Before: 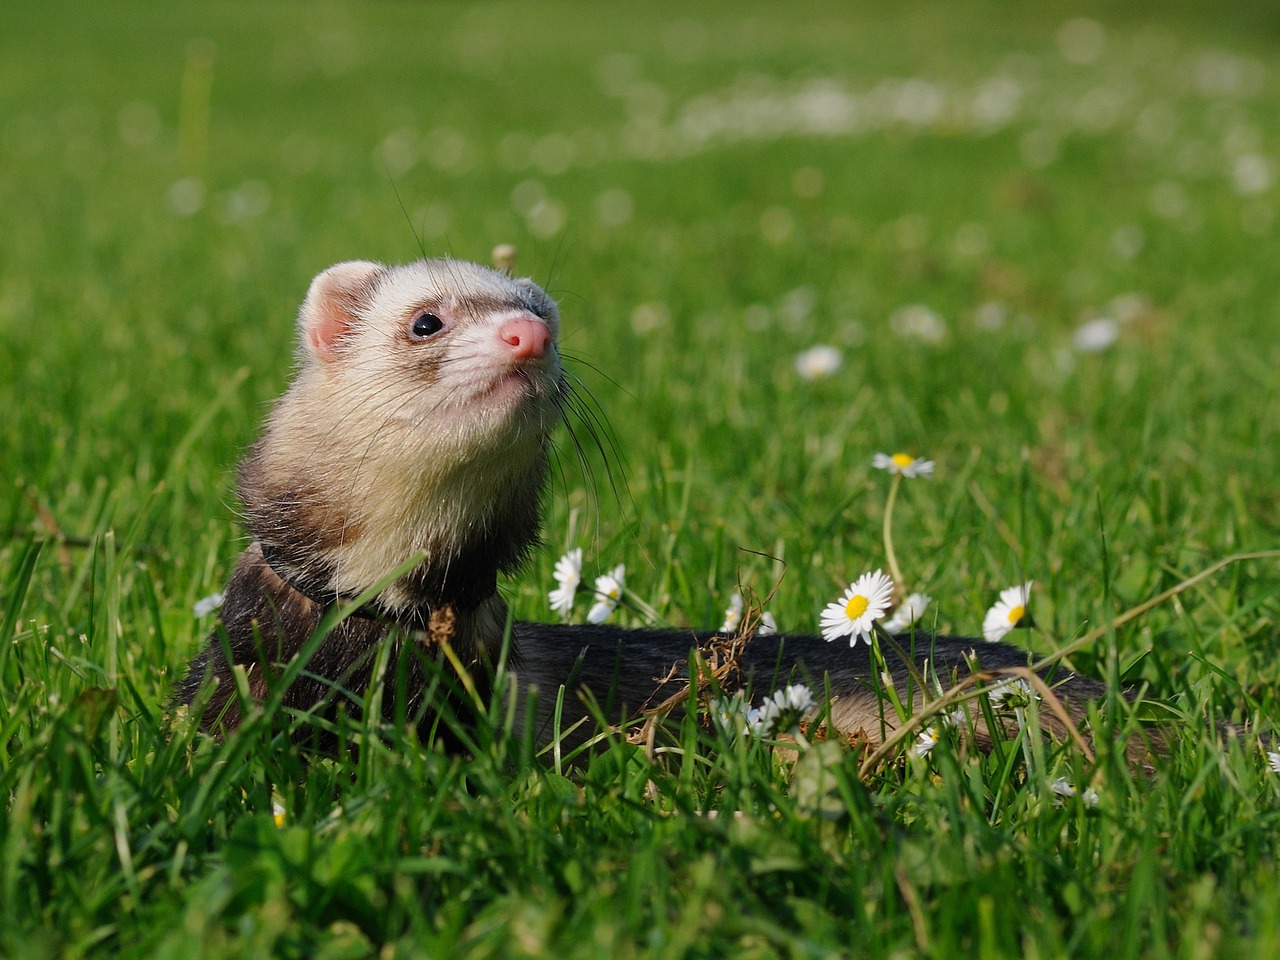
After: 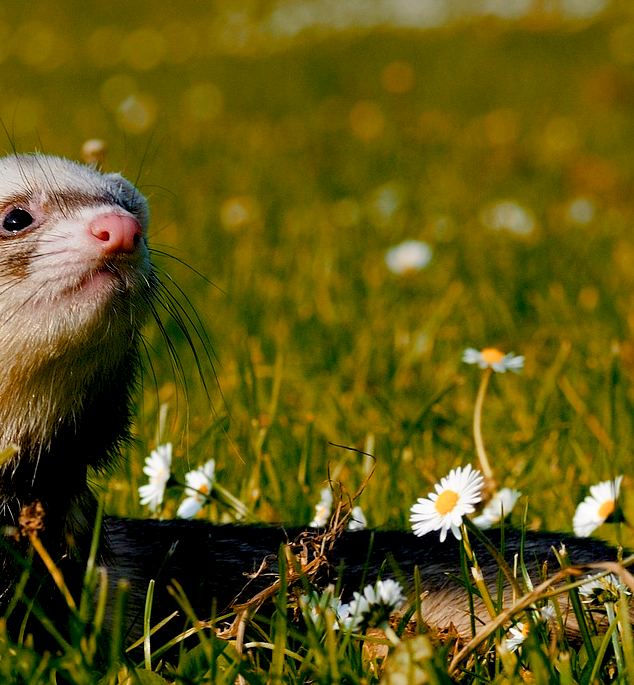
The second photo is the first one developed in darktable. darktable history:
graduated density: on, module defaults
crop: left 32.075%, top 10.976%, right 18.355%, bottom 17.596%
color zones: curves: ch2 [(0, 0.5) (0.143, 0.5) (0.286, 0.416) (0.429, 0.5) (0.571, 0.5) (0.714, 0.5) (0.857, 0.5) (1, 0.5)]
color balance rgb: shadows lift › luminance -9.41%, highlights gain › luminance 17.6%, global offset › luminance -1.45%, perceptual saturation grading › highlights -17.77%, perceptual saturation grading › mid-tones 33.1%, perceptual saturation grading › shadows 50.52%, global vibrance 24.22%
contrast brightness saturation: contrast 0.15, brightness 0.05
